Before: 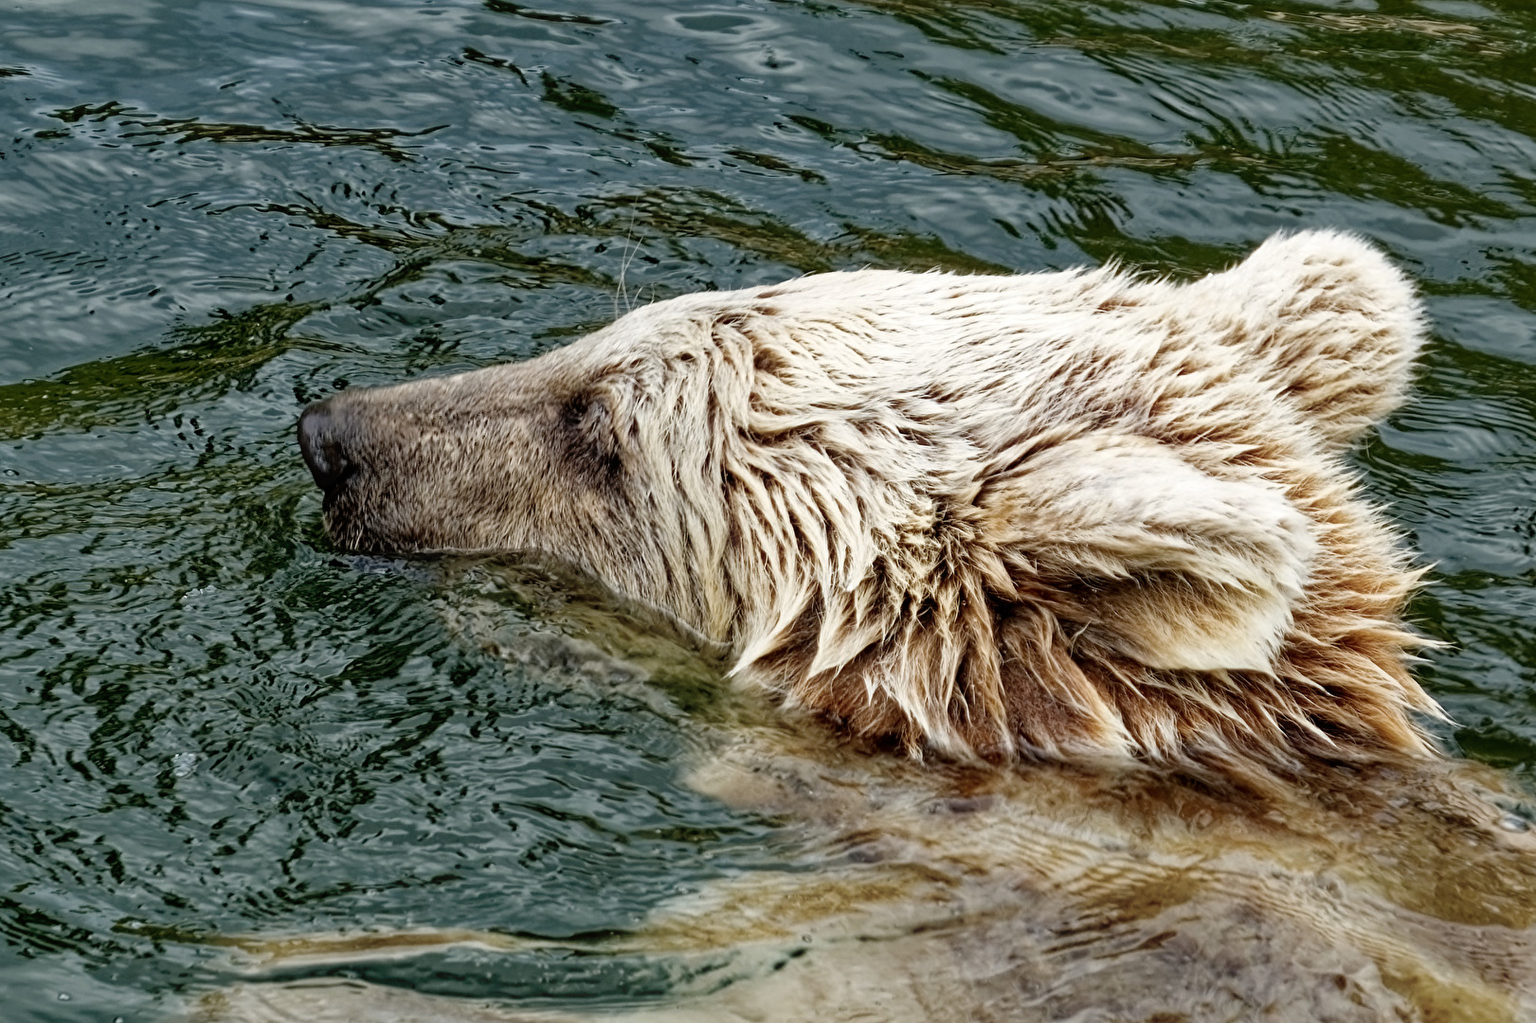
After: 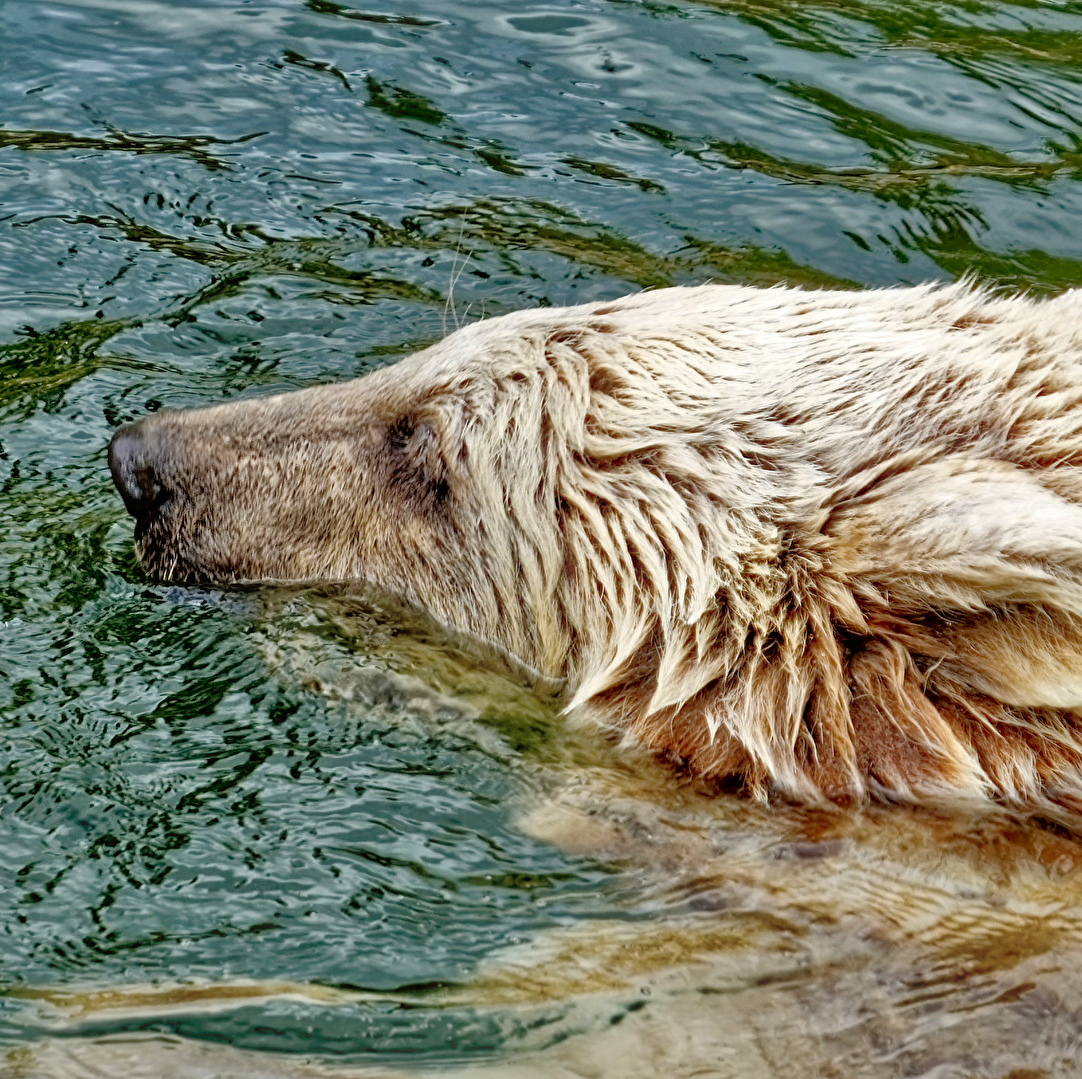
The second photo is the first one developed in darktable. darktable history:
shadows and highlights: on, module defaults
contrast brightness saturation: contrast 0.126, brightness -0.05, saturation 0.151
crop and rotate: left 12.82%, right 20.403%
tone equalizer: -7 EV 0.145 EV, -6 EV 0.592 EV, -5 EV 1.14 EV, -4 EV 1.32 EV, -3 EV 1.18 EV, -2 EV 0.6 EV, -1 EV 0.168 EV
